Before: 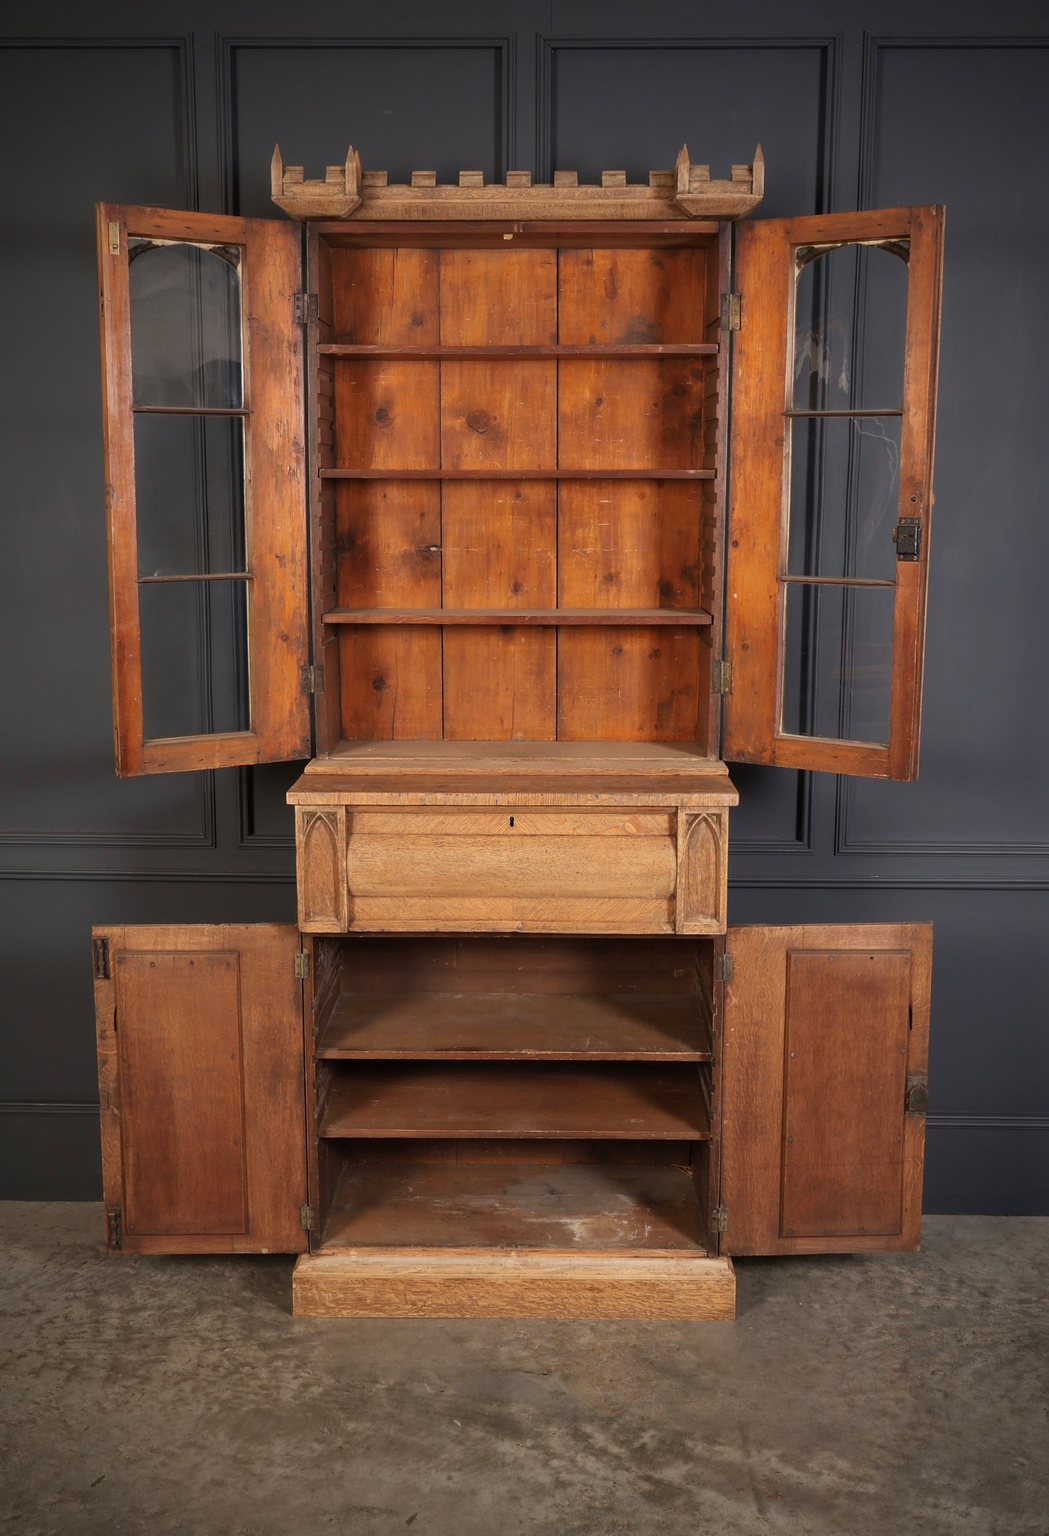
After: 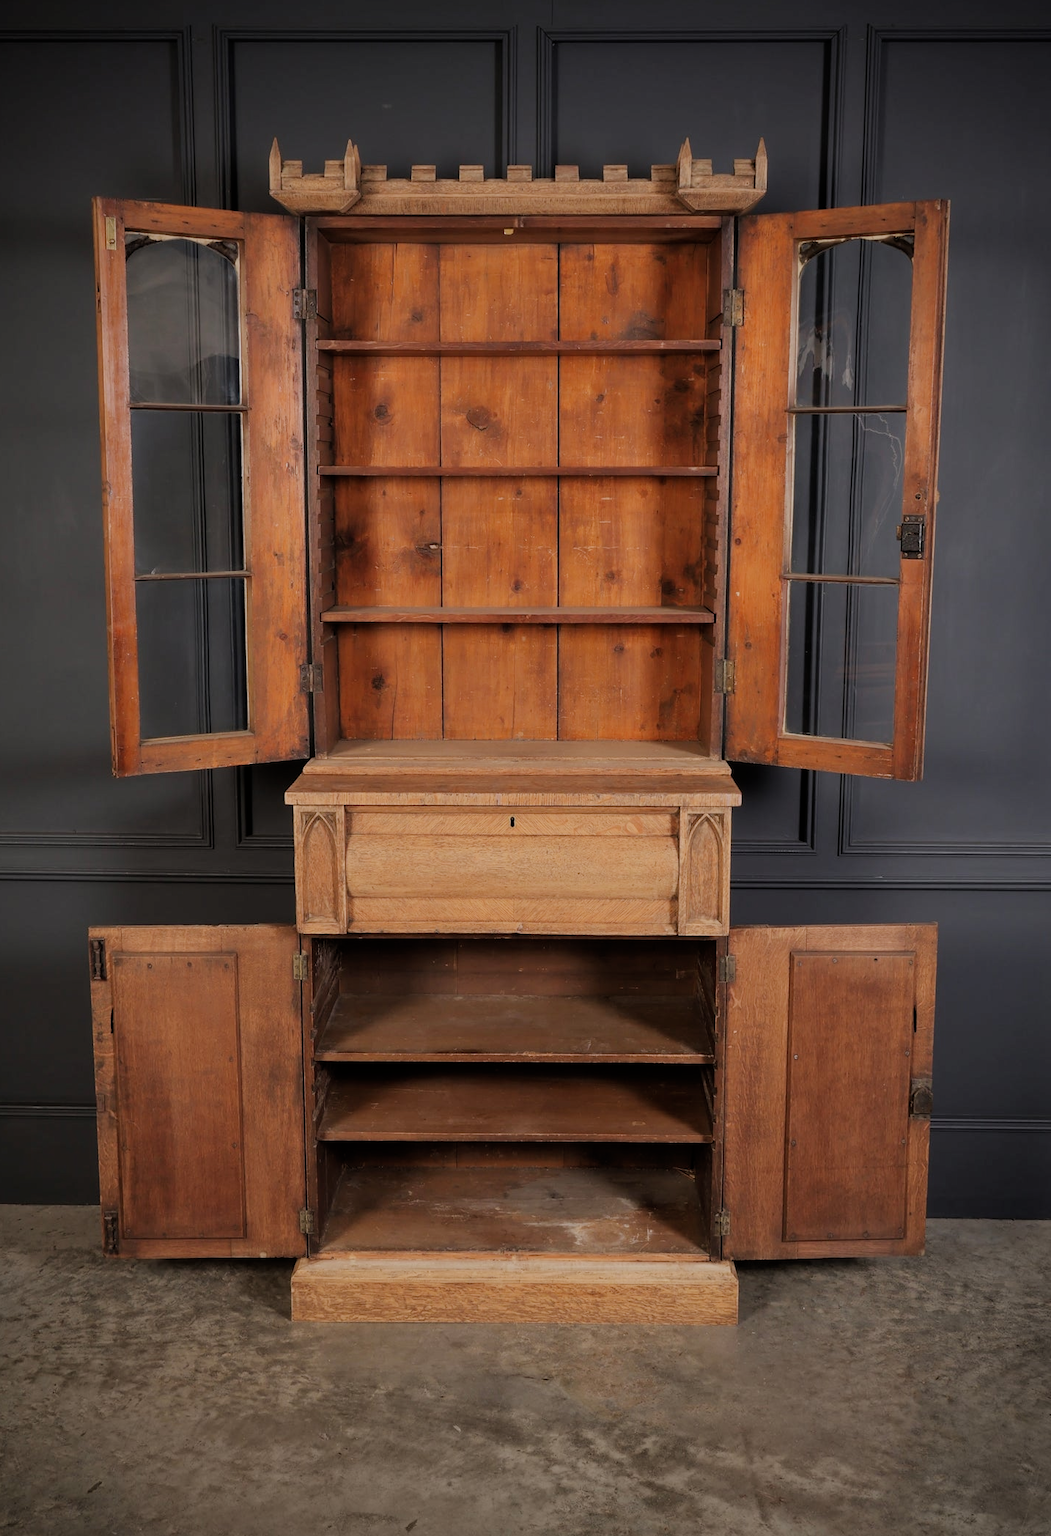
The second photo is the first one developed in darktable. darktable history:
filmic rgb: black relative exposure -7.32 EV, white relative exposure 5.09 EV, hardness 3.2
crop: left 0.434%, top 0.485%, right 0.244%, bottom 0.386%
